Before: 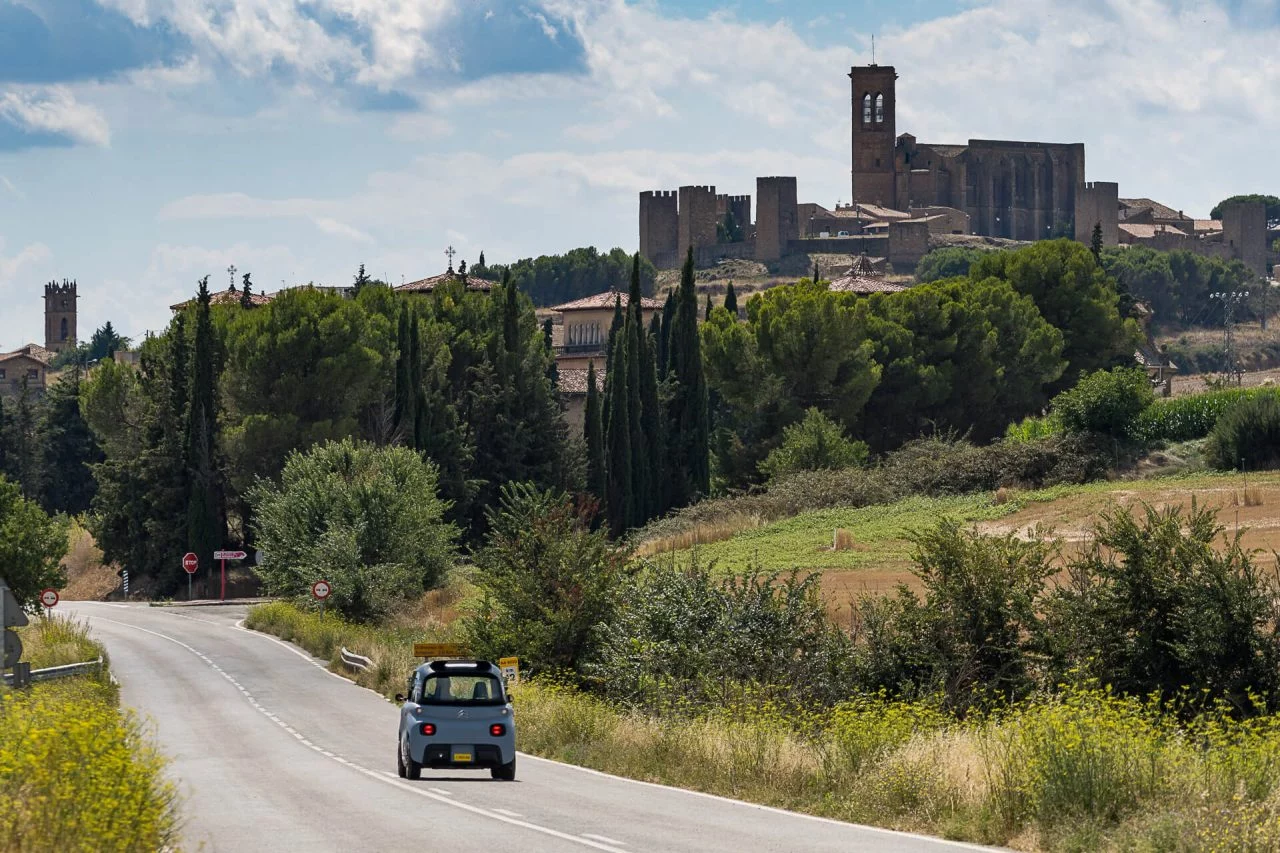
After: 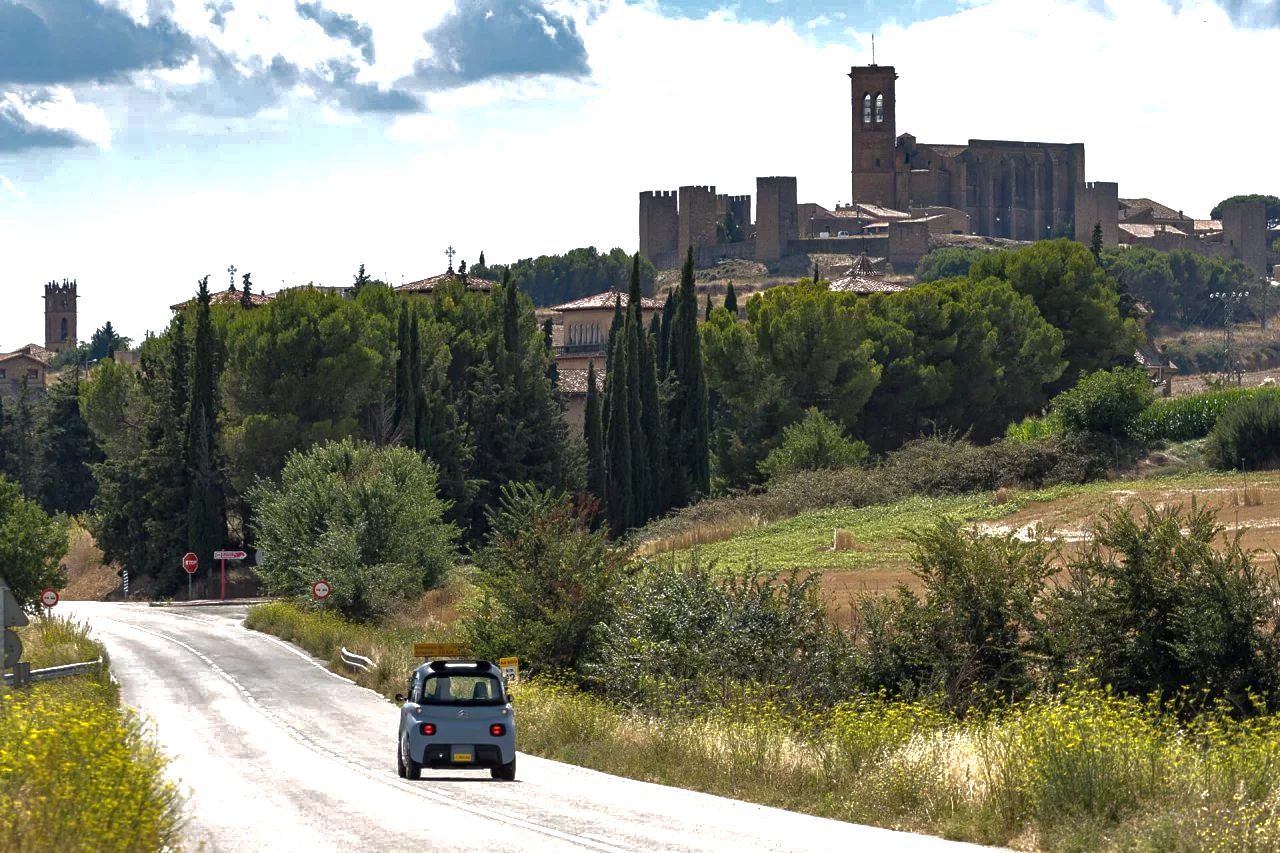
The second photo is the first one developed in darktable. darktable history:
exposure: exposure 0.935 EV, compensate highlight preservation false
base curve: curves: ch0 [(0, 0) (0.841, 0.609) (1, 1)]
